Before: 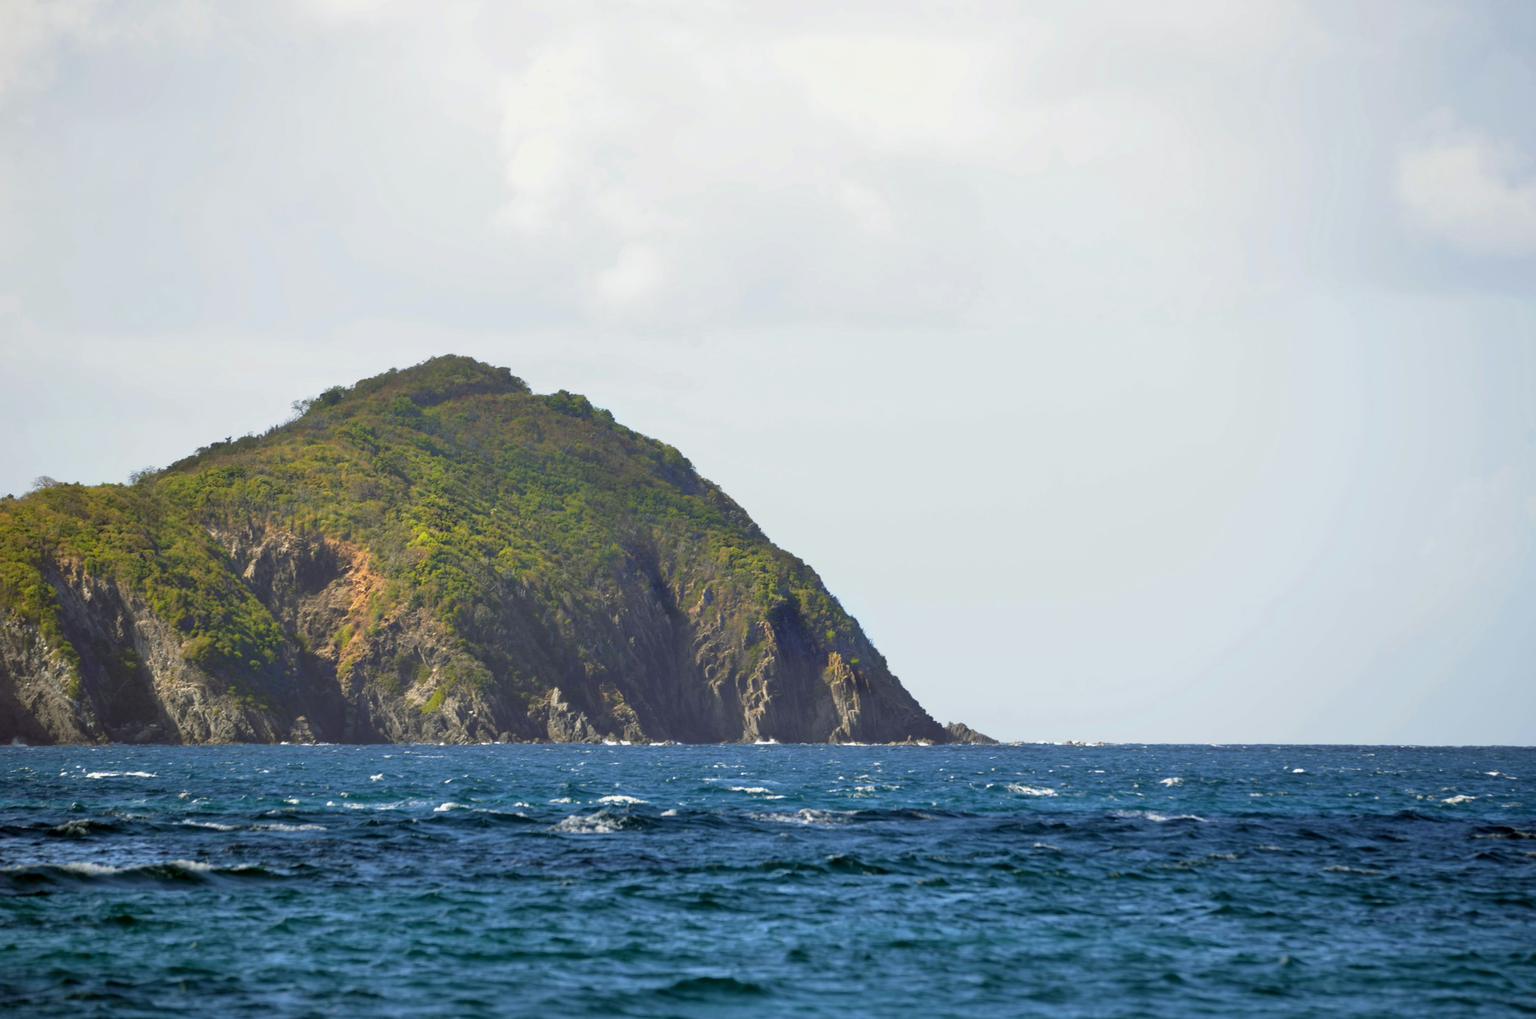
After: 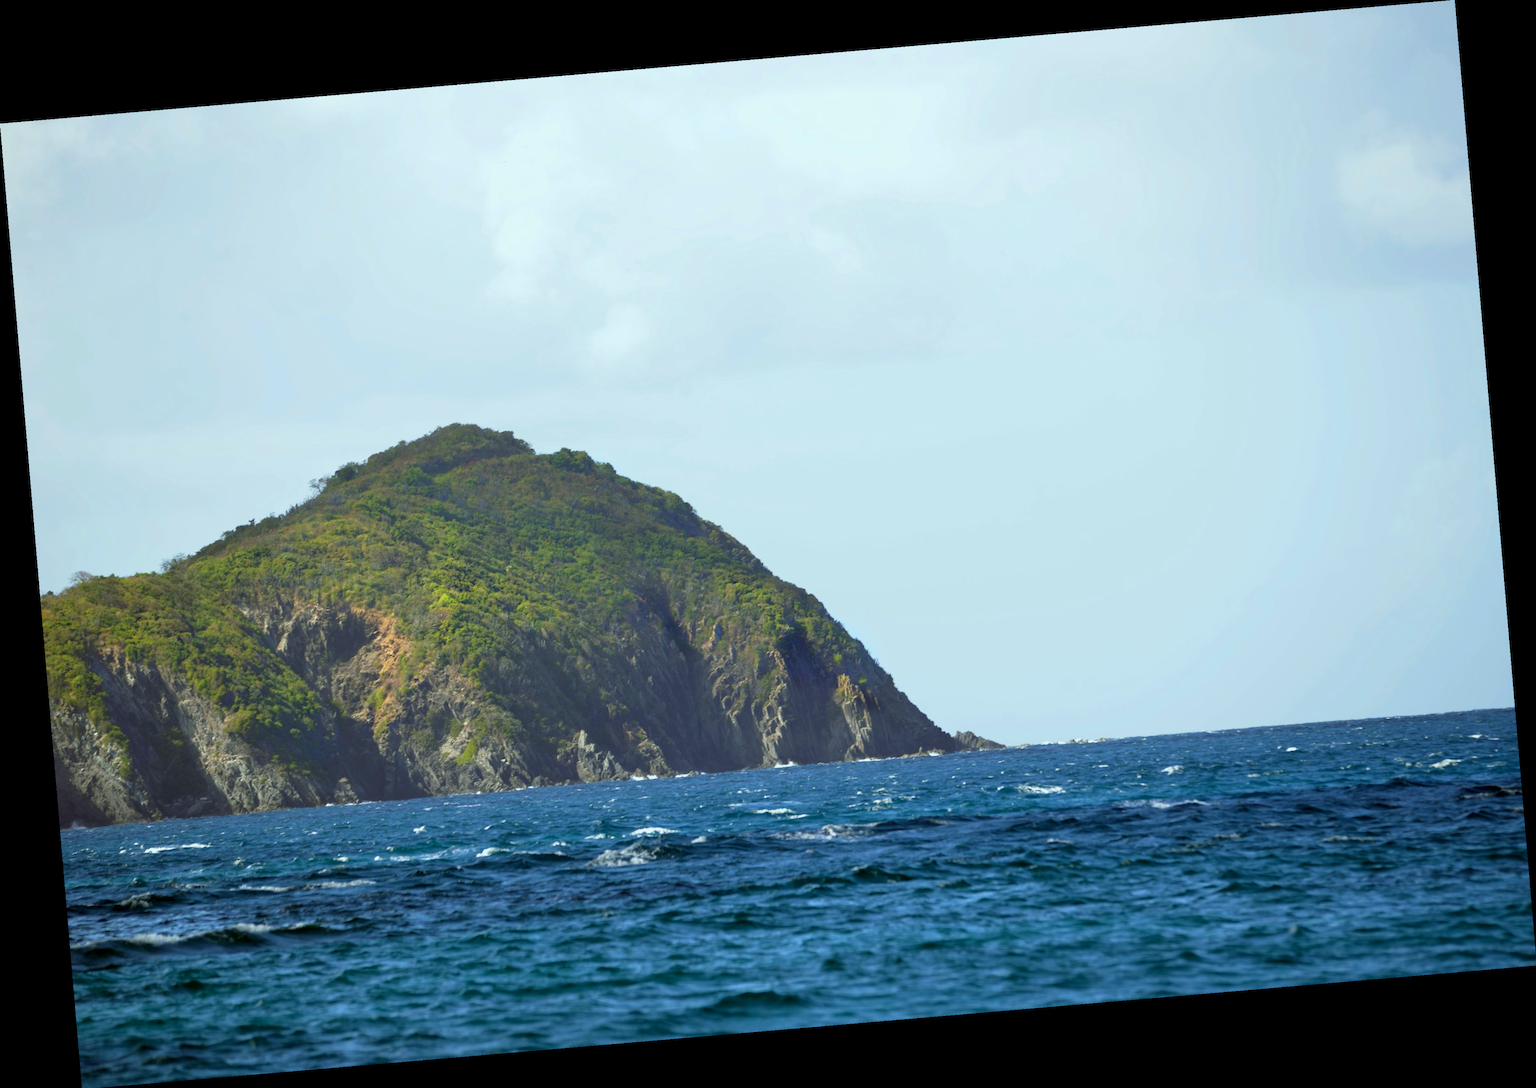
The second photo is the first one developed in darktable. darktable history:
rotate and perspective: rotation -4.86°, automatic cropping off
color calibration: illuminant custom, x 0.368, y 0.373, temperature 4330.32 K
color correction: highlights a* -4.73, highlights b* 5.06, saturation 0.97
